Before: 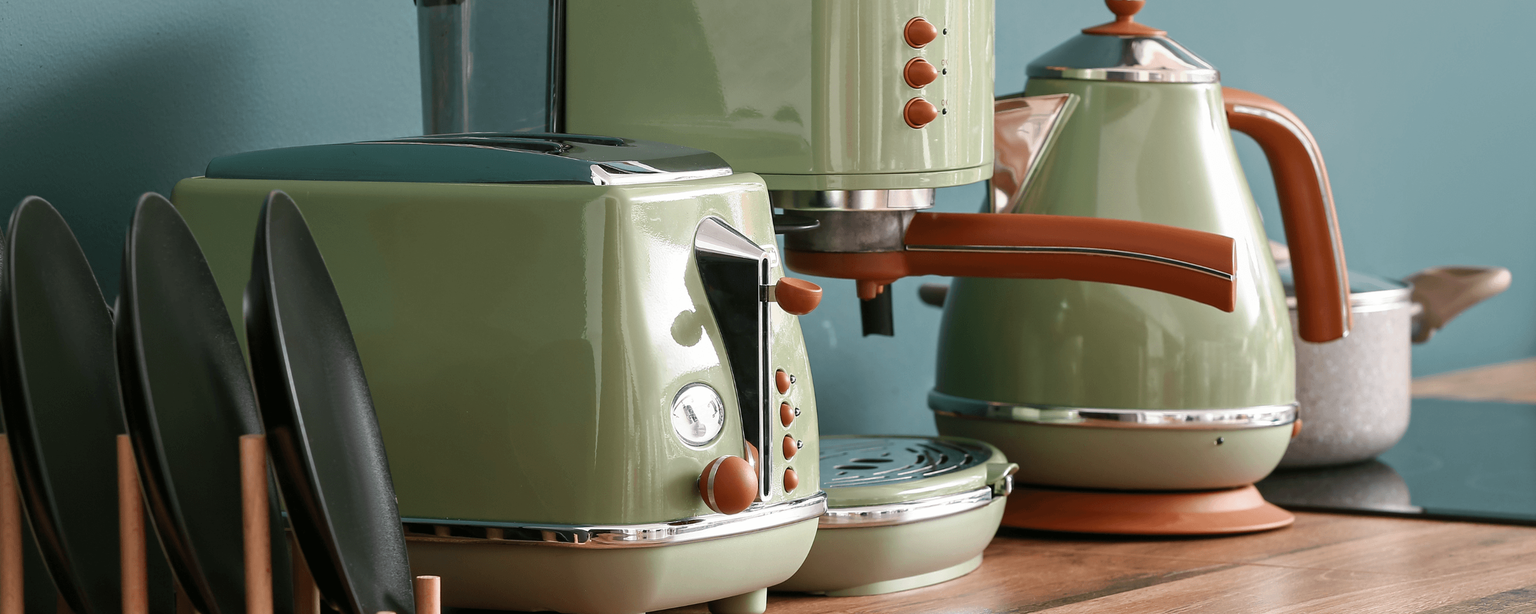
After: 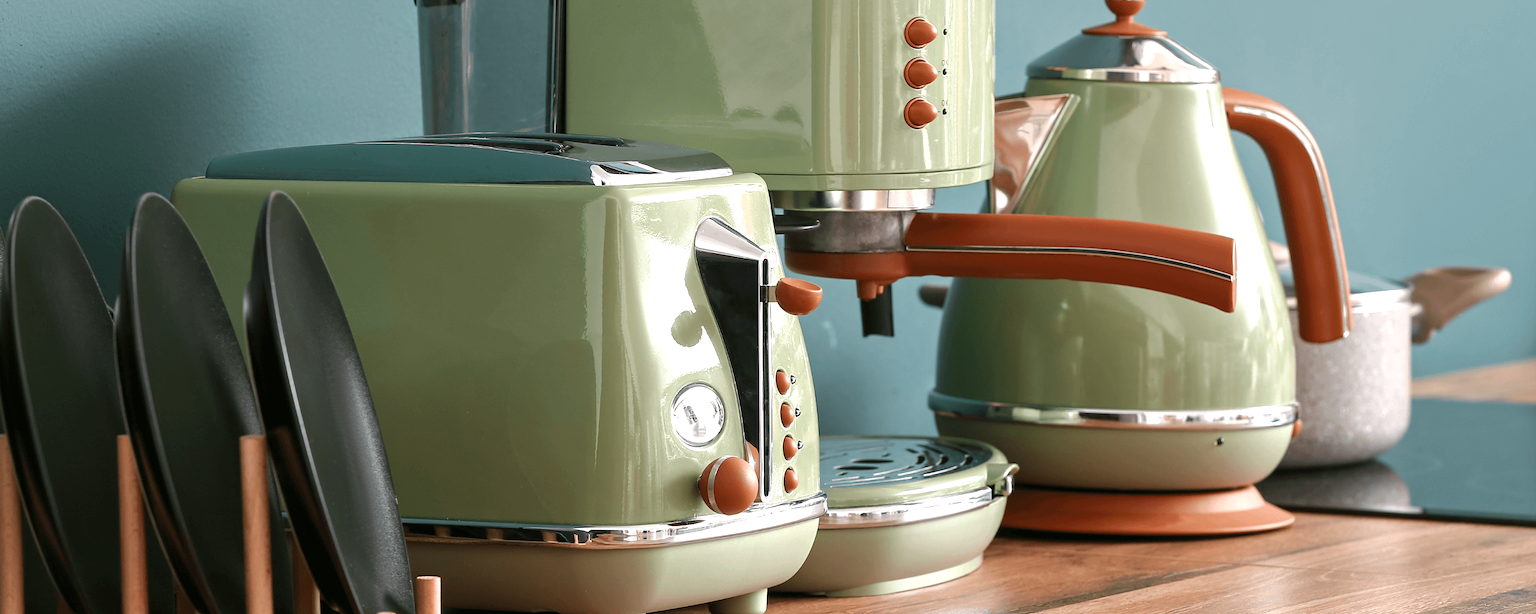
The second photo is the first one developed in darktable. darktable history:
shadows and highlights: shadows -20, white point adjustment -2, highlights -35
exposure: exposure 0.496 EV, compensate highlight preservation false
